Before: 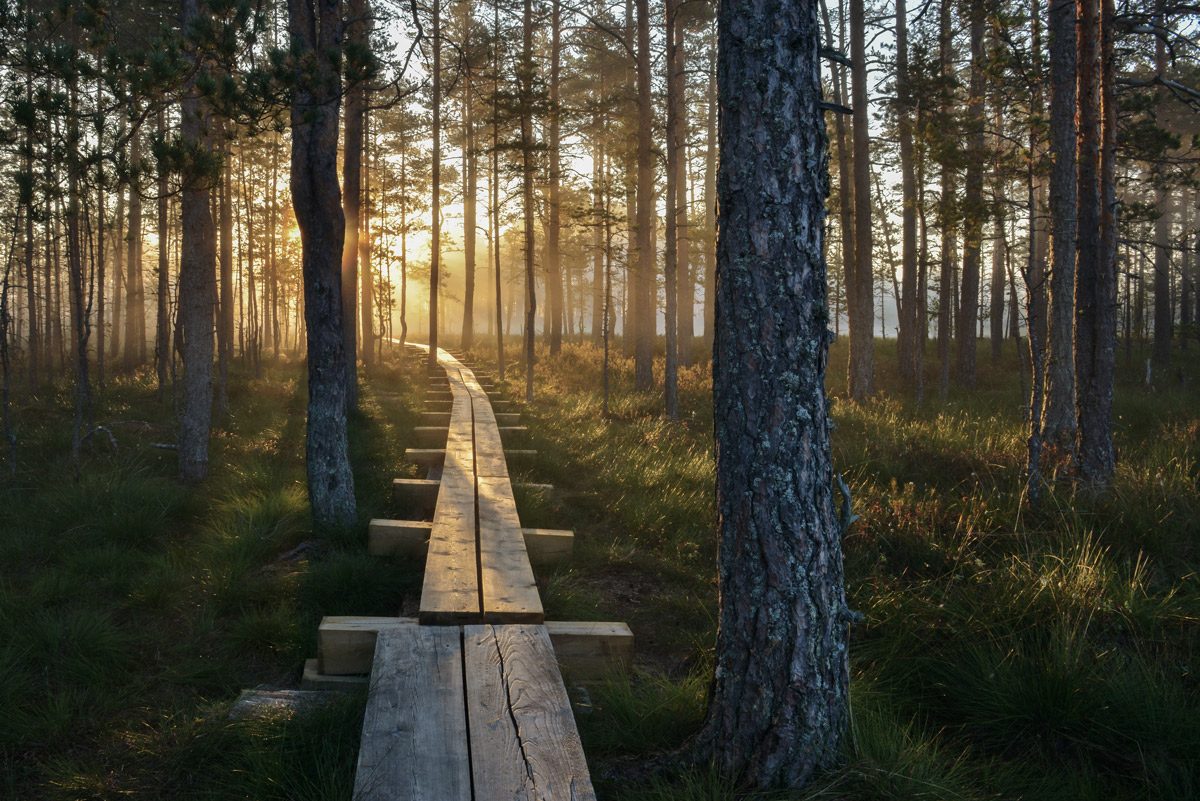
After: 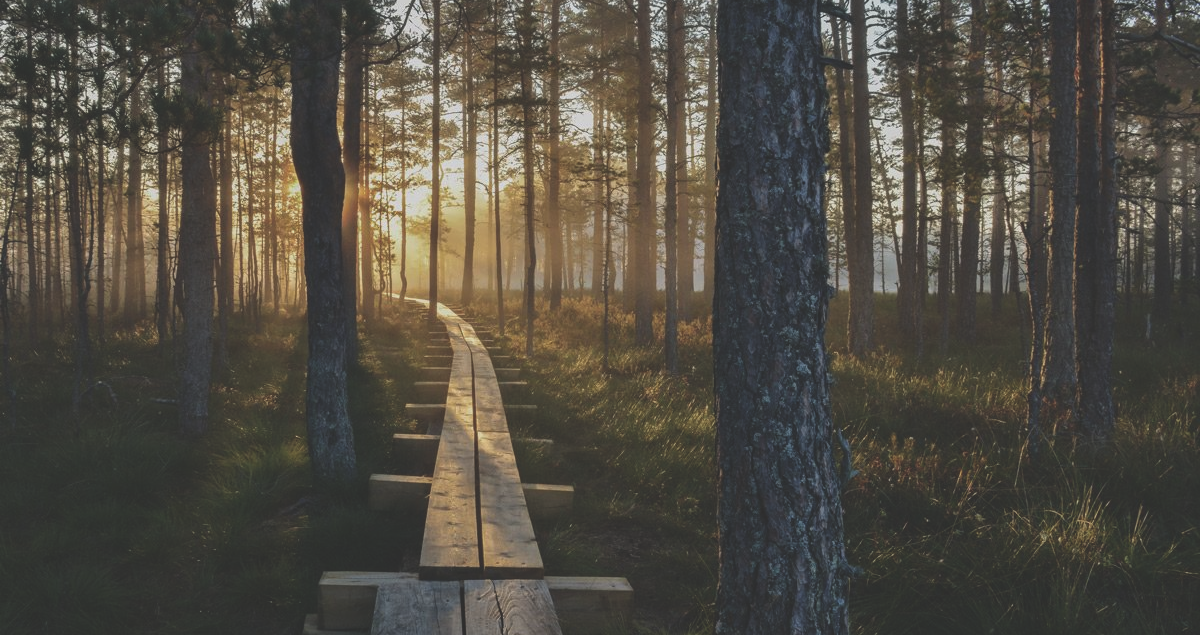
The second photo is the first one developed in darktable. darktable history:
crop and rotate: top 5.667%, bottom 14.937%
exposure: black level correction -0.036, exposure -0.497 EV, compensate highlight preservation false
